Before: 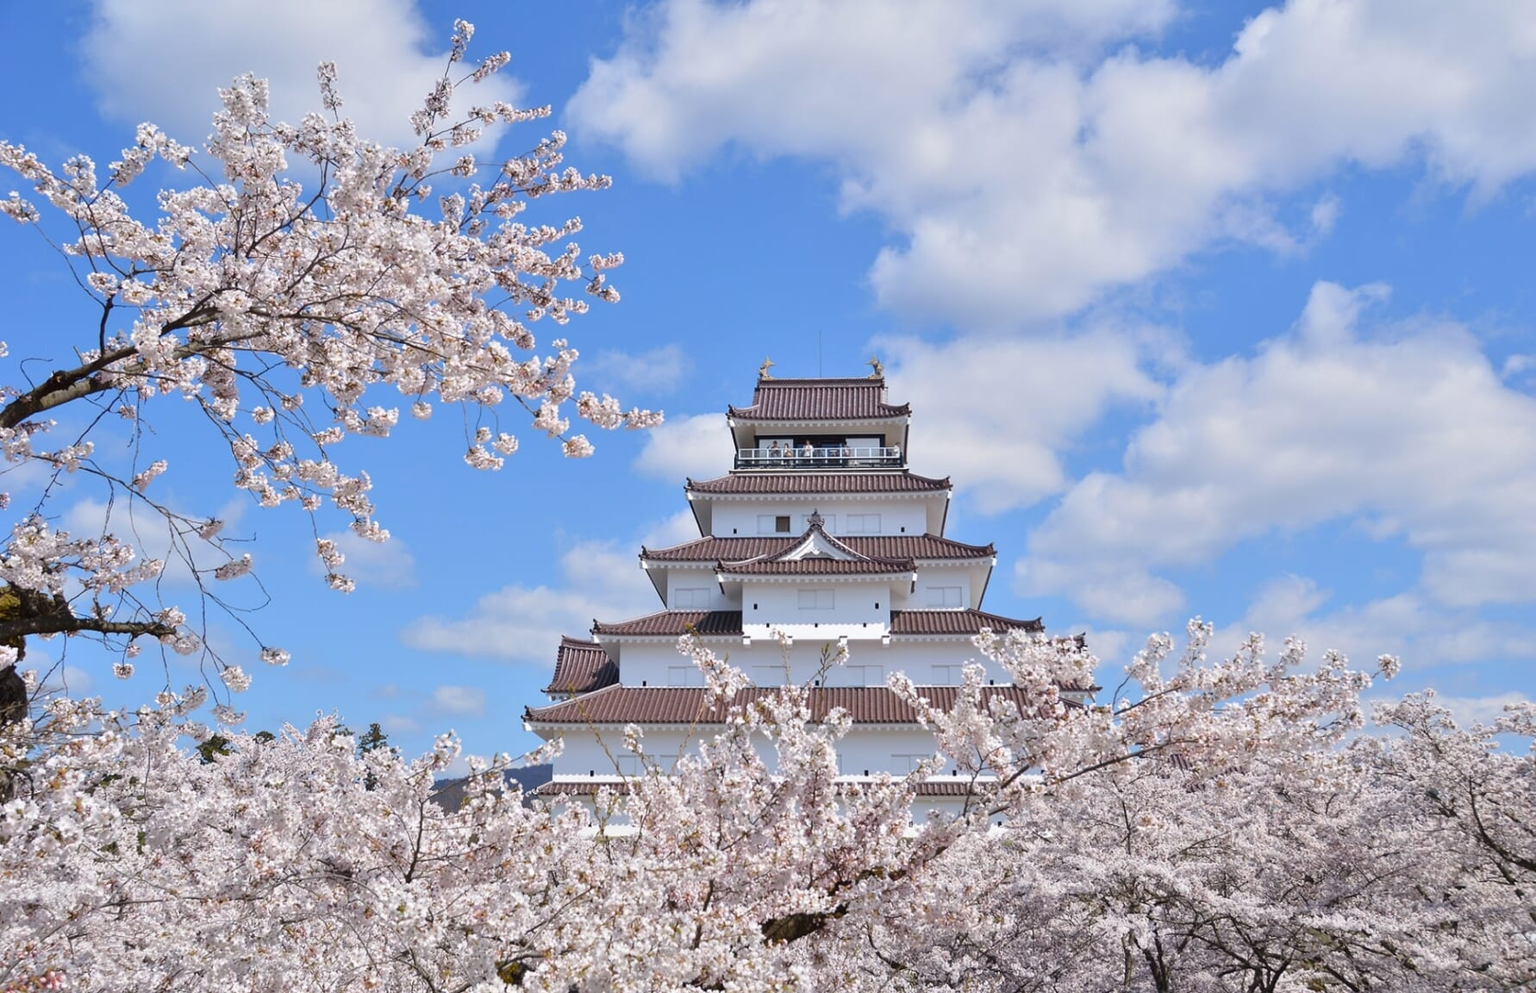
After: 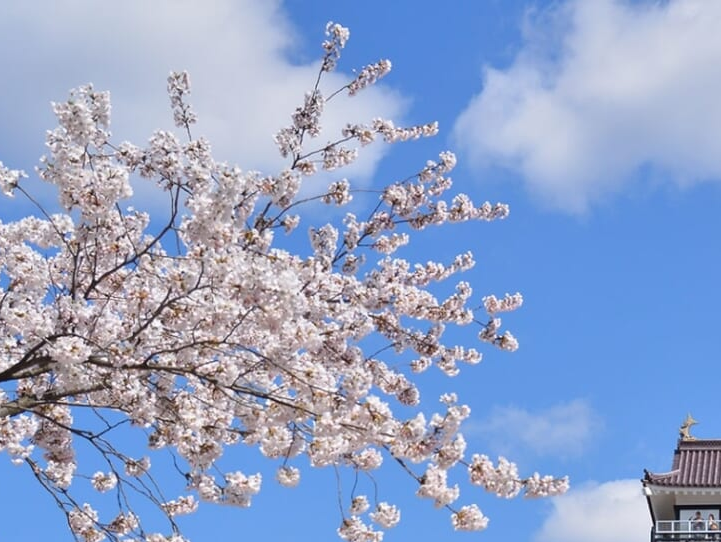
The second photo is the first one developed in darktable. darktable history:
crop and rotate: left 11.304%, top 0.052%, right 48.215%, bottom 52.853%
levels: mode automatic
